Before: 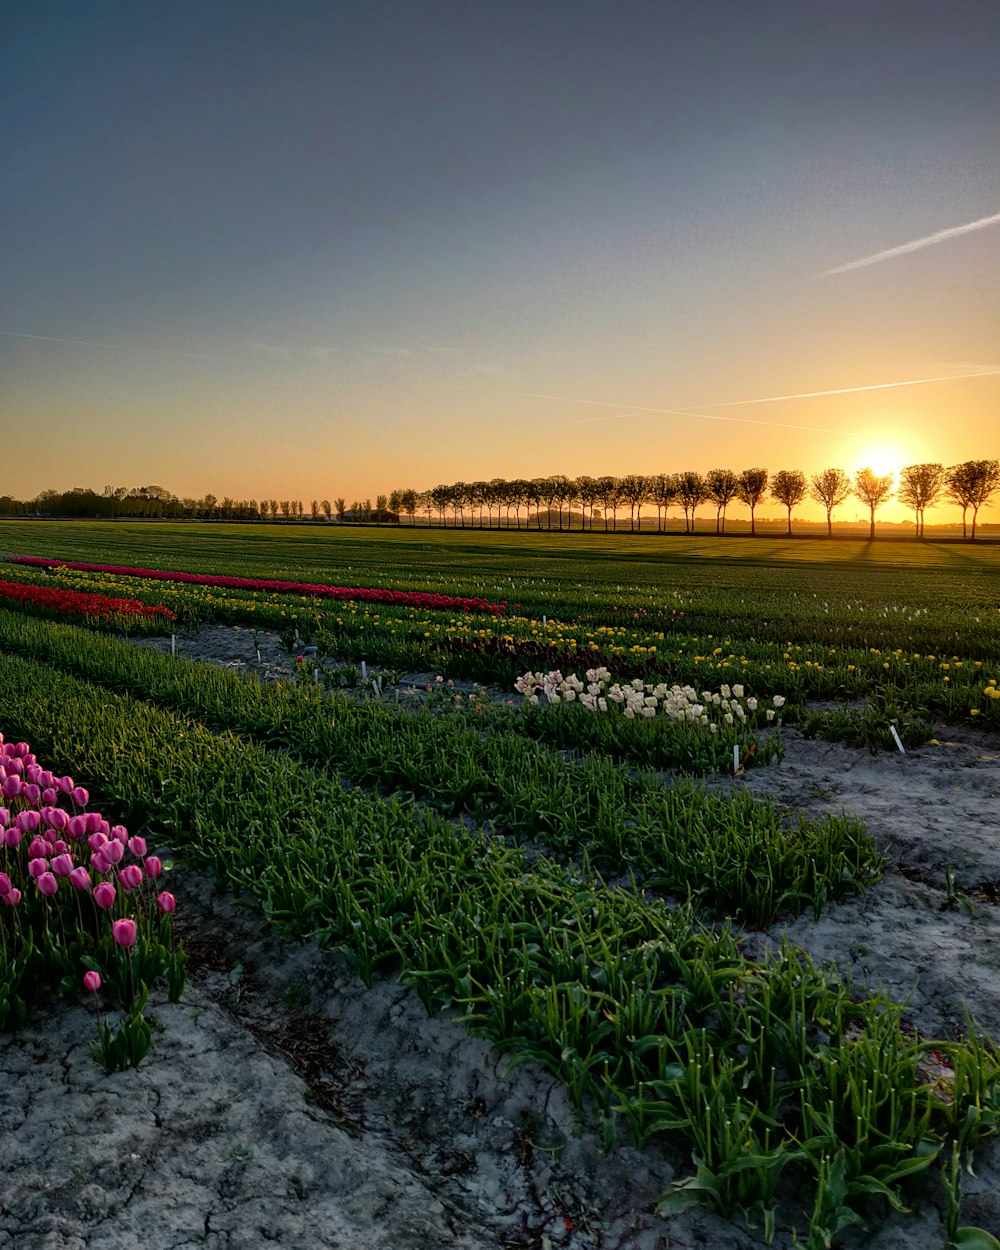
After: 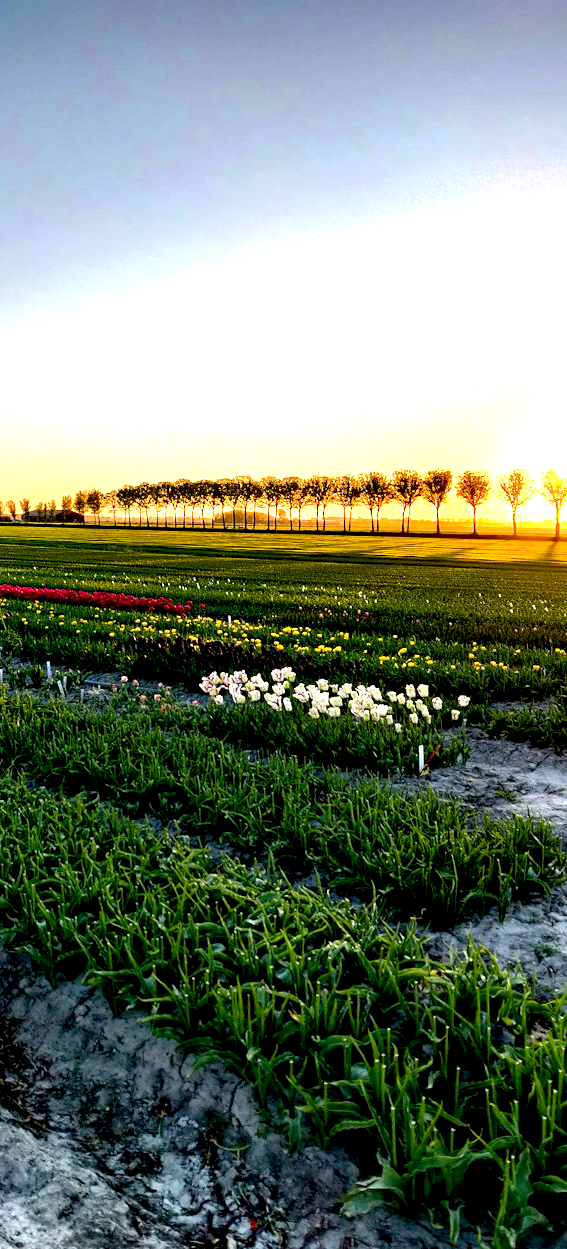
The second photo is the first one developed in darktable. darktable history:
crop: left 31.543%, top 0.007%, right 11.683%
tone equalizer: -8 EV 0.001 EV, -7 EV -0.002 EV, -6 EV 0.003 EV, -5 EV -0.026 EV, -4 EV -0.126 EV, -3 EV -0.18 EV, -2 EV 0.224 EV, -1 EV 0.715 EV, +0 EV 0.504 EV
exposure: black level correction 0.009, exposure 1.422 EV, compensate exposure bias true, compensate highlight preservation false
